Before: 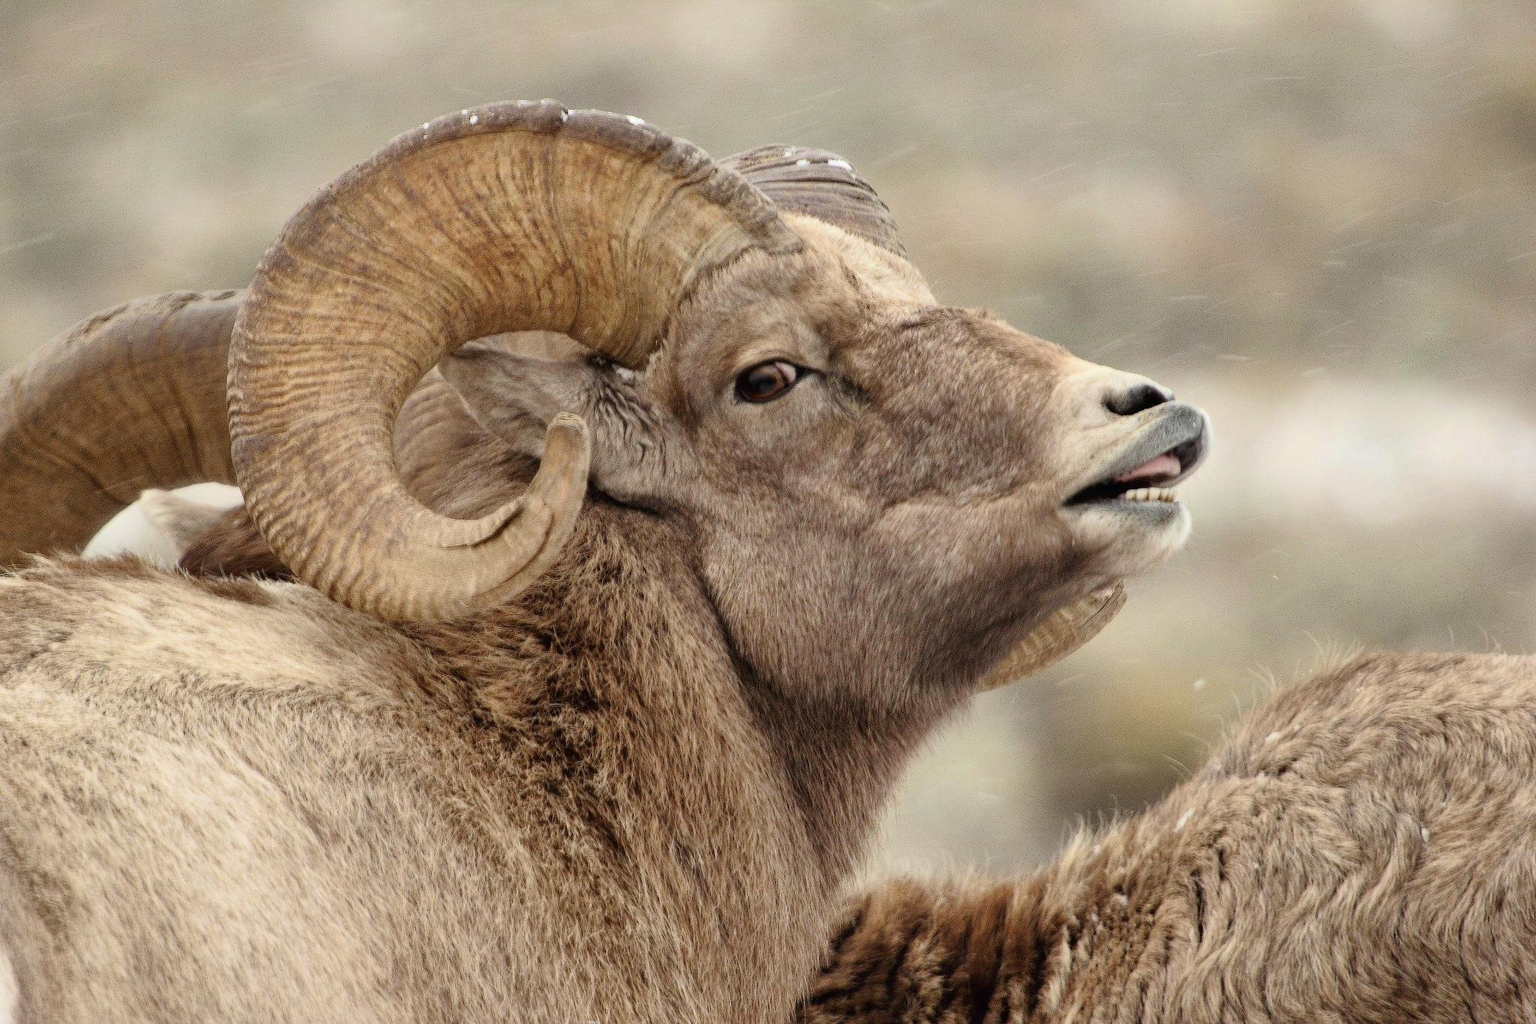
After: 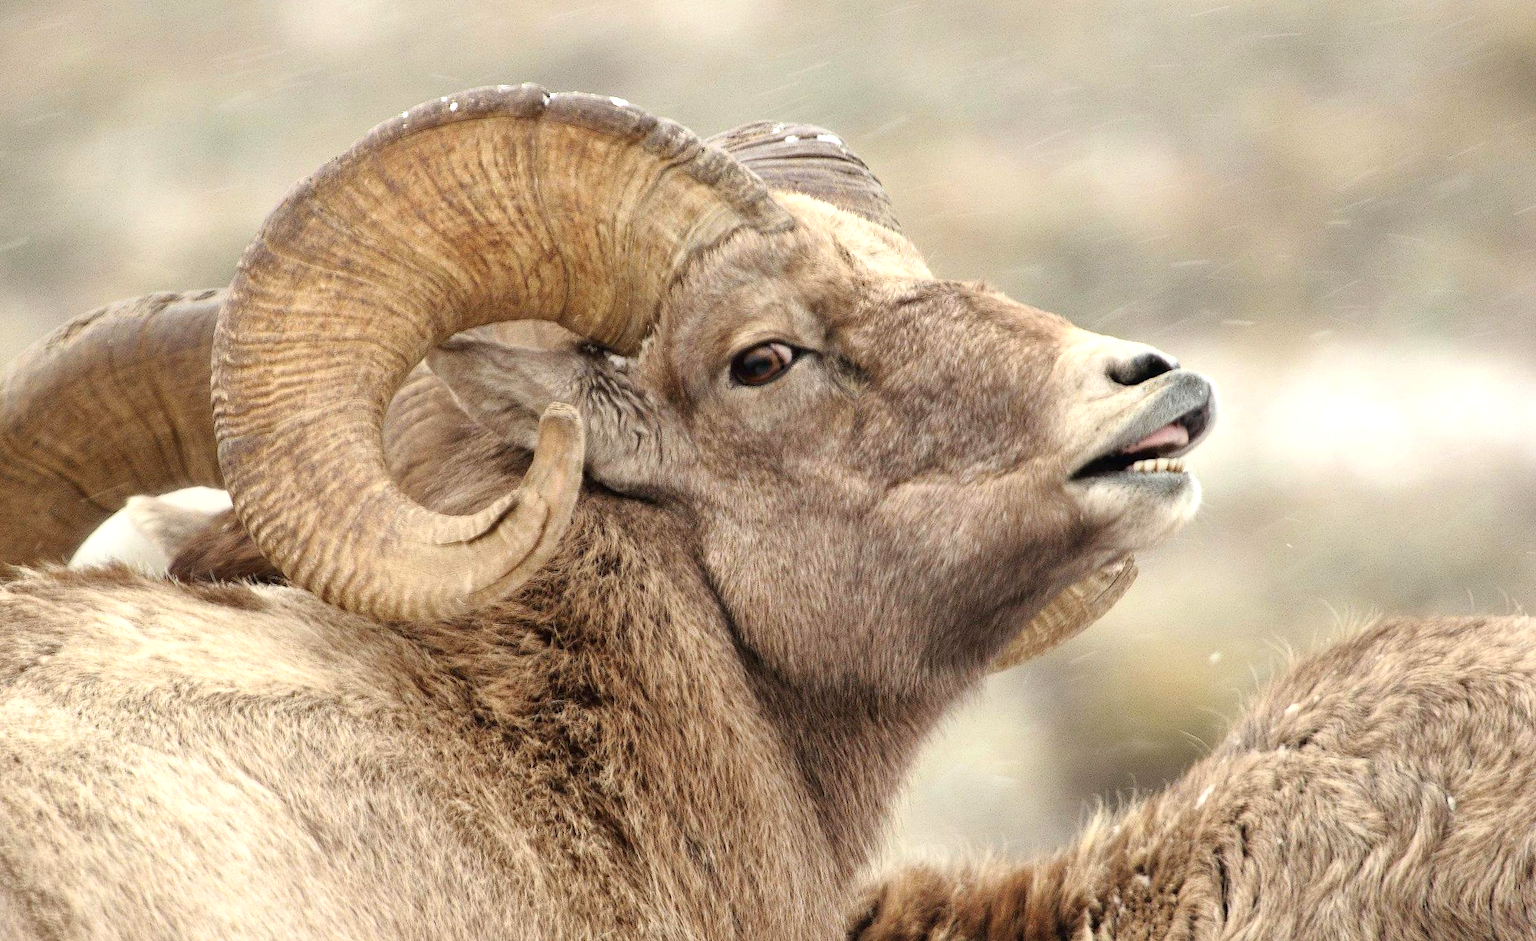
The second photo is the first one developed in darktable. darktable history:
crop and rotate: top 0%, bottom 5.097%
exposure: black level correction 0, exposure 0.5 EV, compensate highlight preservation false
rotate and perspective: rotation -2°, crop left 0.022, crop right 0.978, crop top 0.049, crop bottom 0.951
